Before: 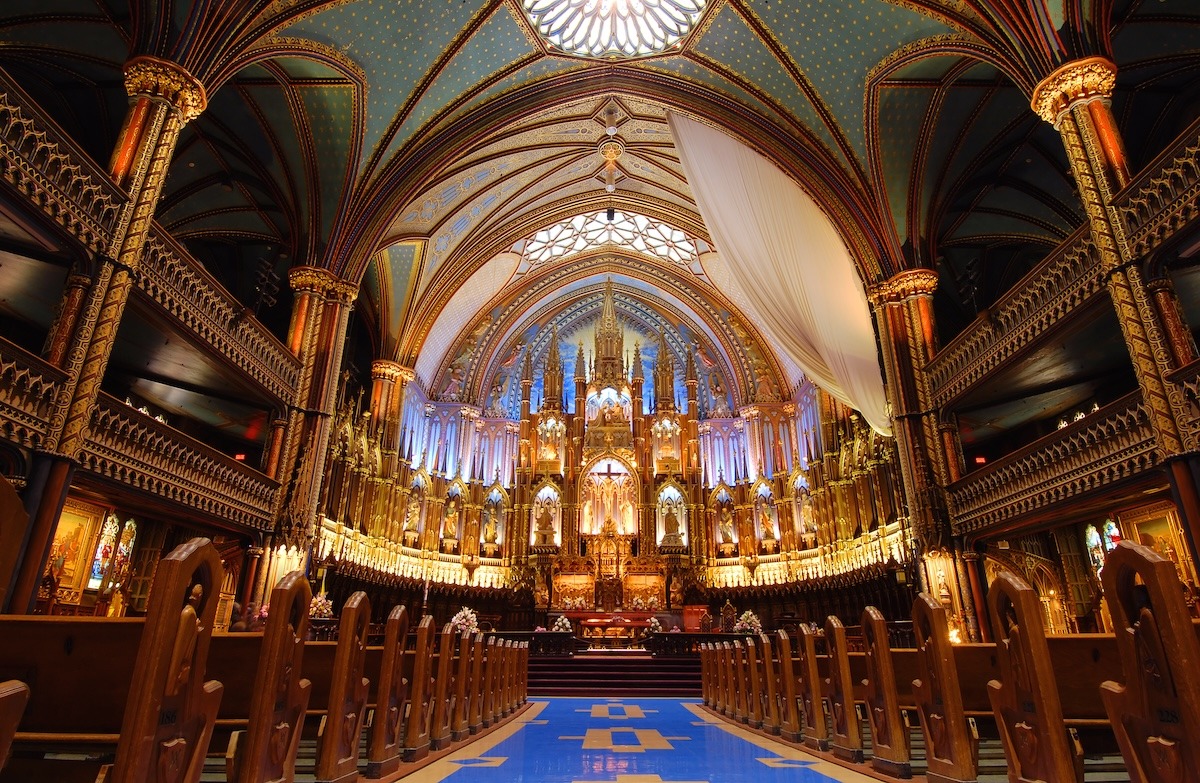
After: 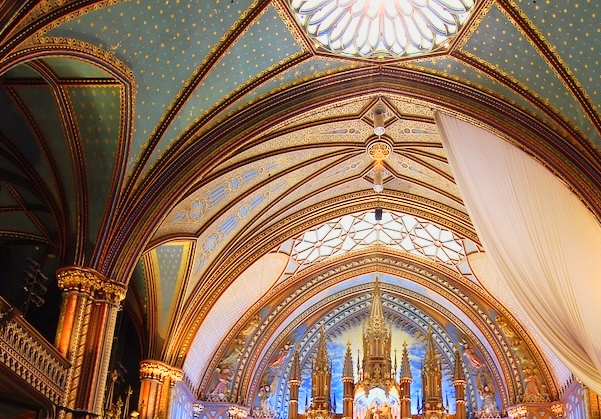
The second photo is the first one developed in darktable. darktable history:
base curve: curves: ch0 [(0, 0) (0.088, 0.125) (0.176, 0.251) (0.354, 0.501) (0.613, 0.749) (1, 0.877)]
crop: left 19.414%, right 30.42%, bottom 46.373%
